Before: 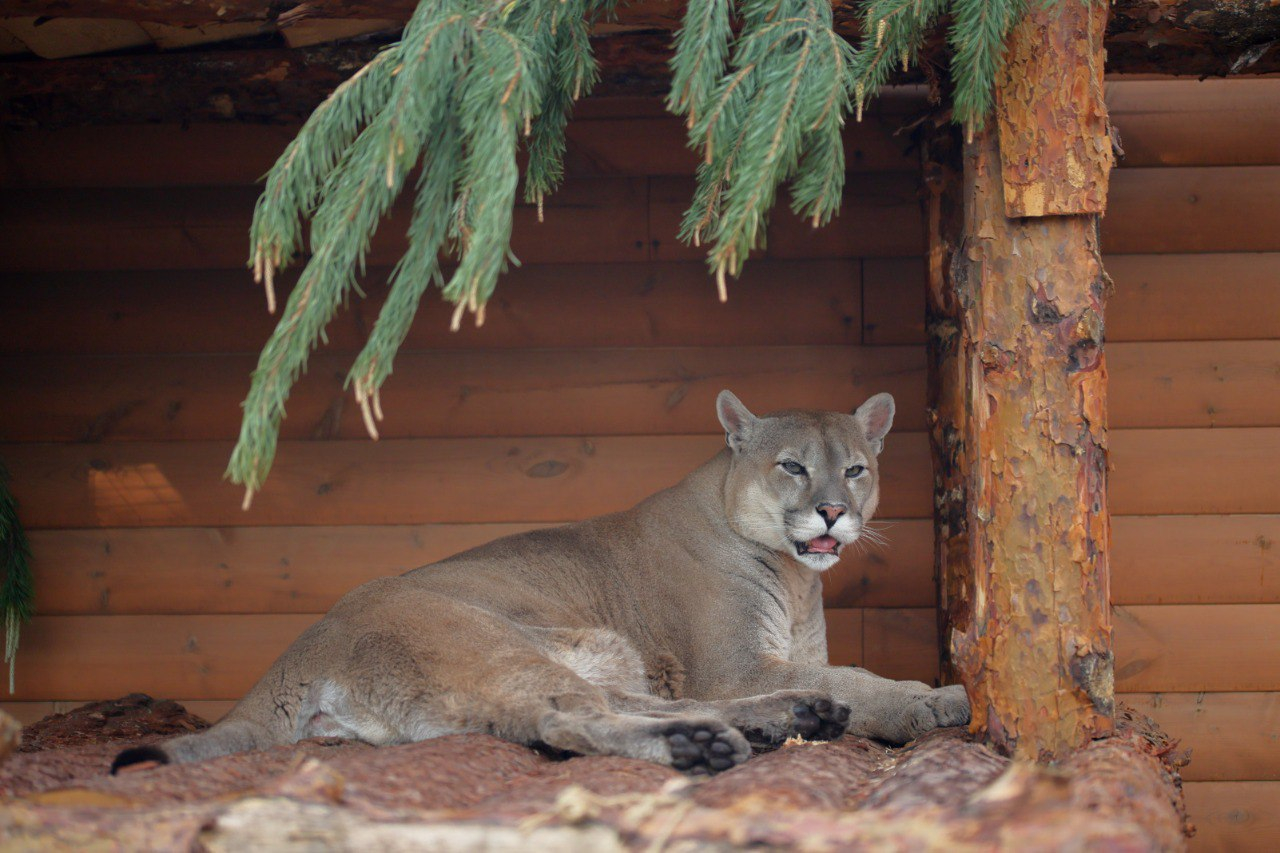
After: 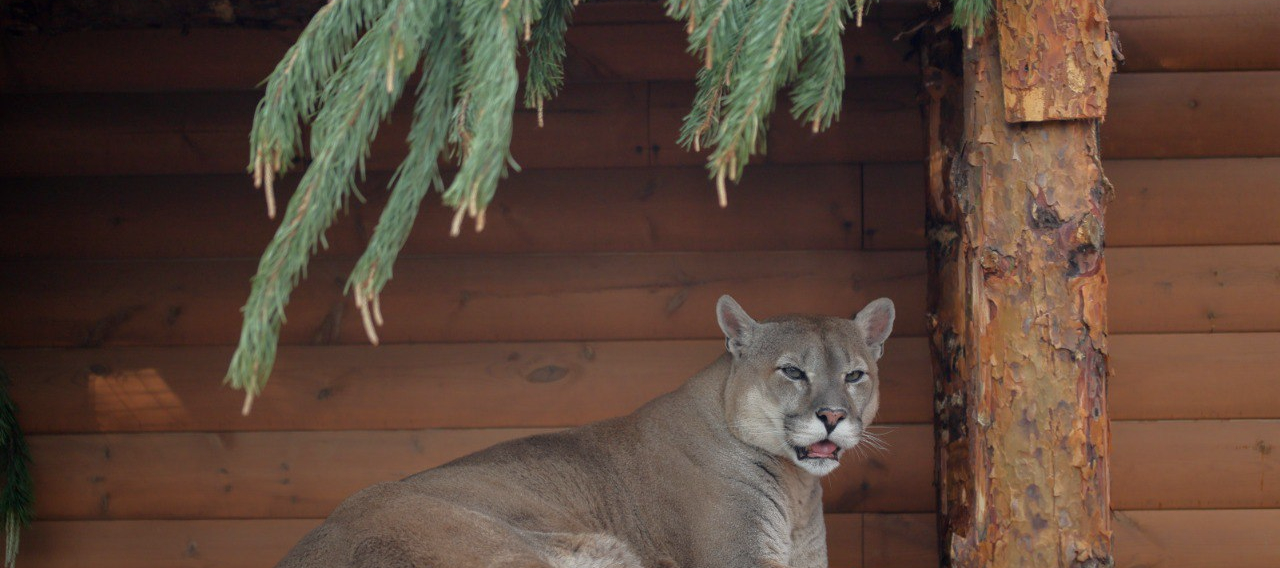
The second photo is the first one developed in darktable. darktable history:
local contrast: detail 110%
graduated density: rotation -180°, offset 27.42
crop: top 11.166%, bottom 22.168%
contrast brightness saturation: saturation -0.1
